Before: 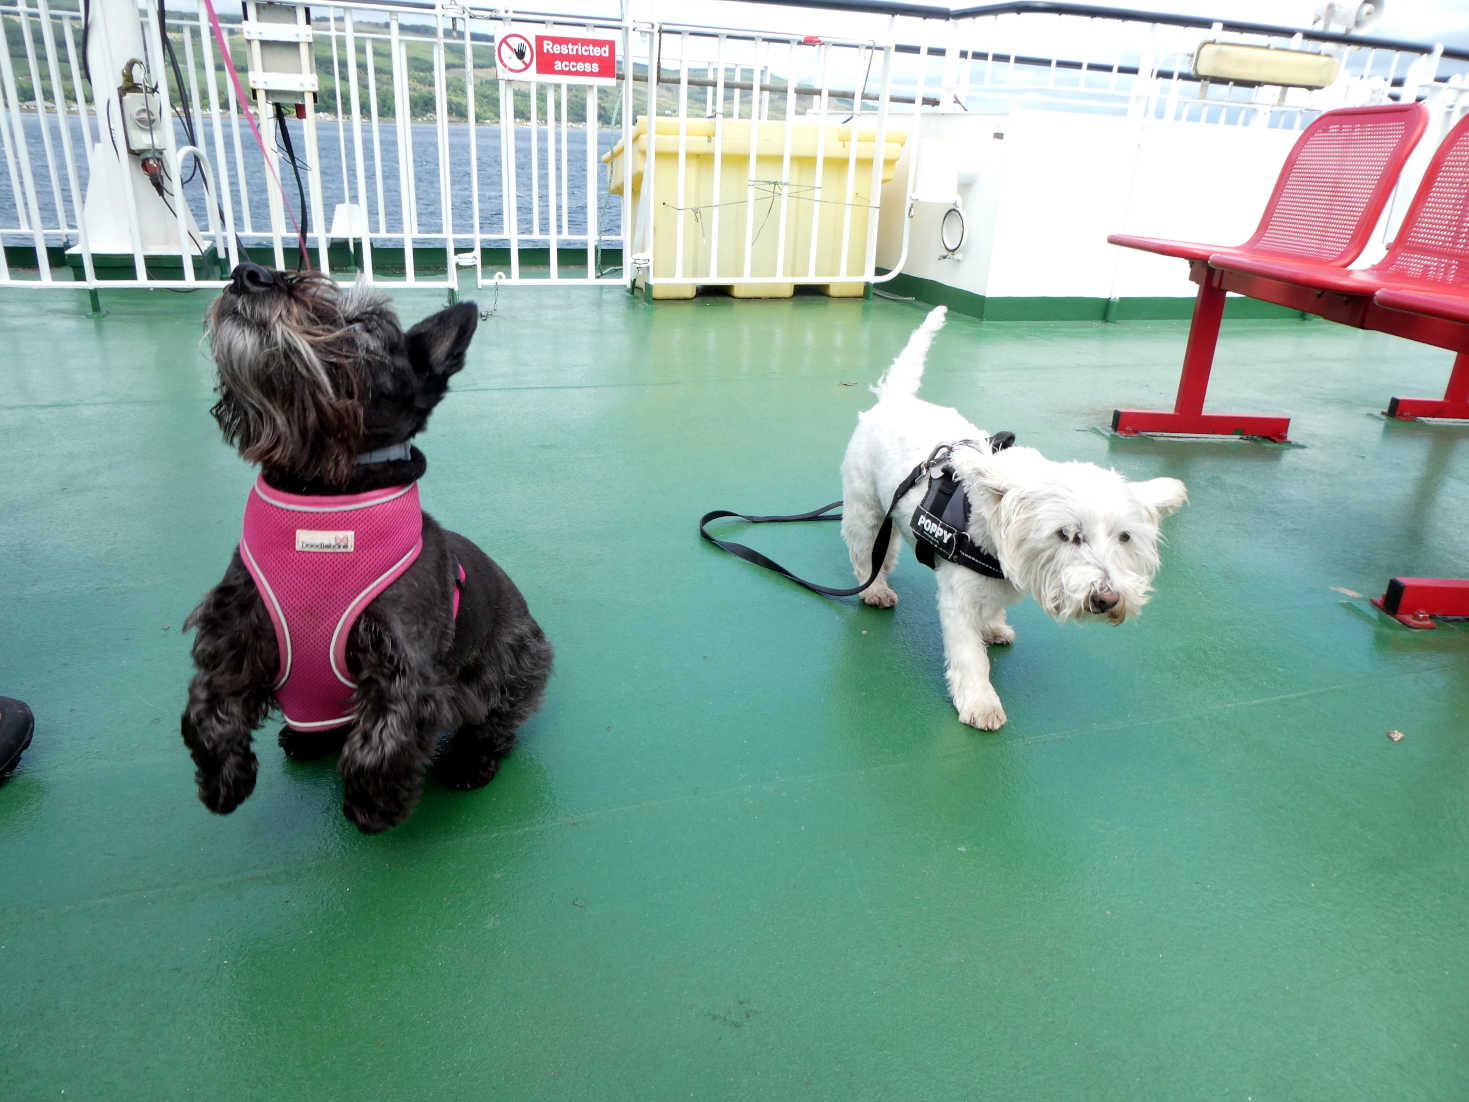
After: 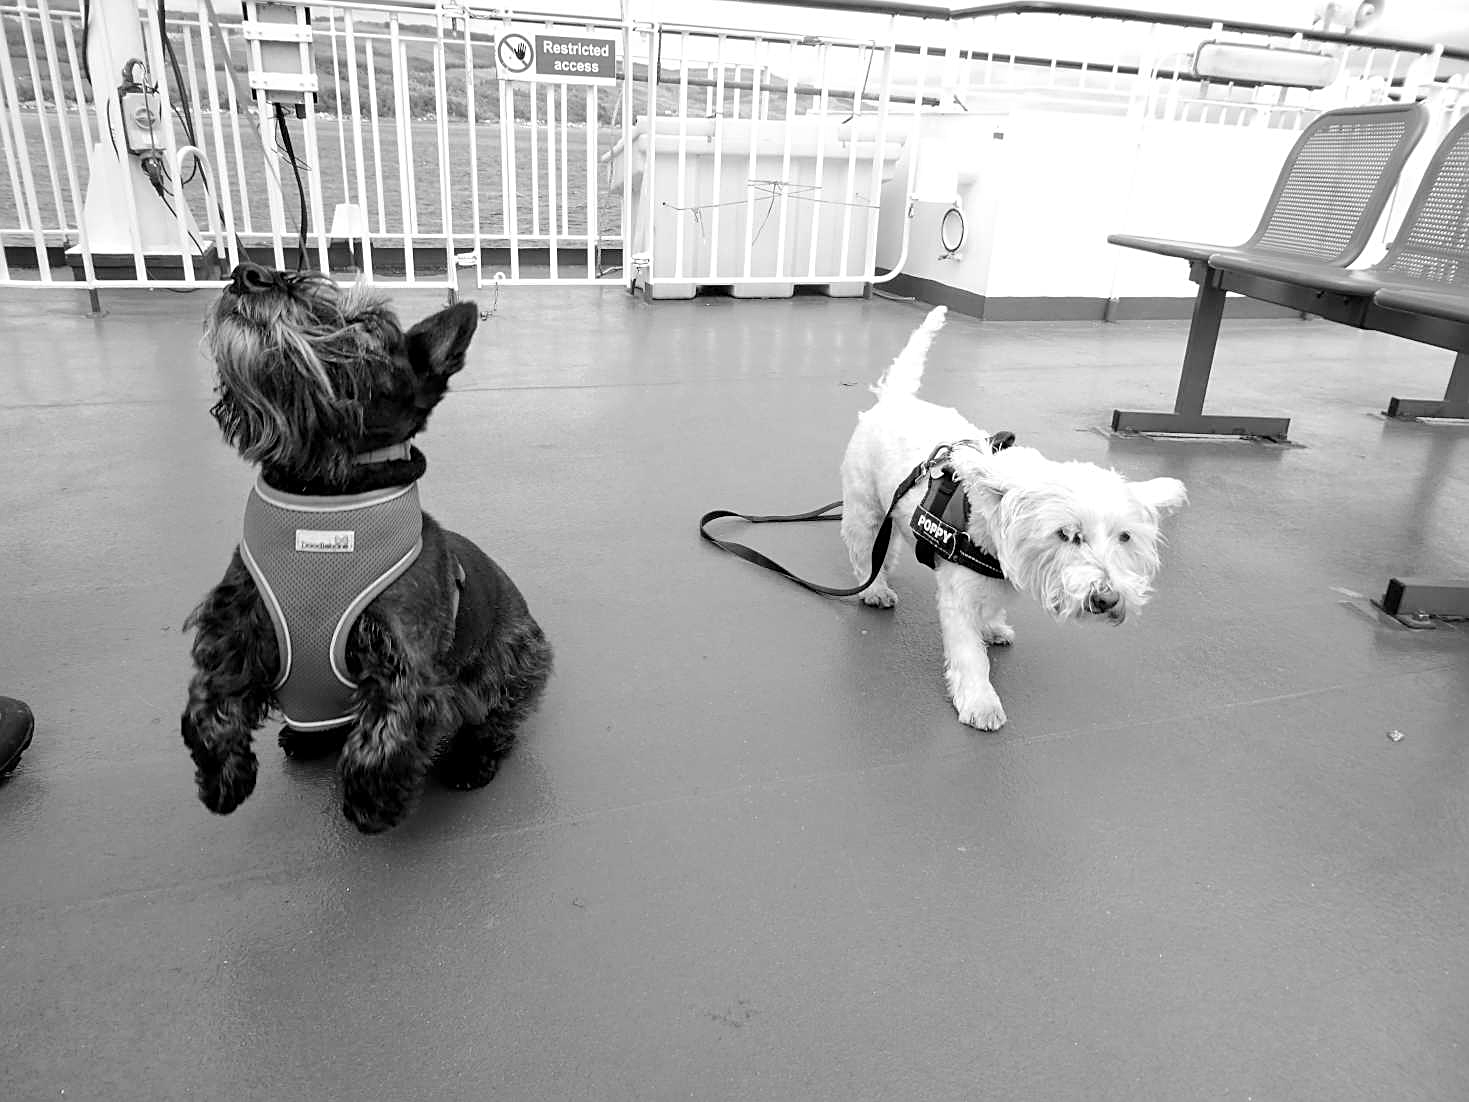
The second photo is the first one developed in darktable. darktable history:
color contrast: green-magenta contrast 0, blue-yellow contrast 0
sharpen: on, module defaults
color balance rgb: perceptual saturation grading › global saturation 25%, perceptual brilliance grading › mid-tones 10%, perceptual brilliance grading › shadows 15%, global vibrance 20%
